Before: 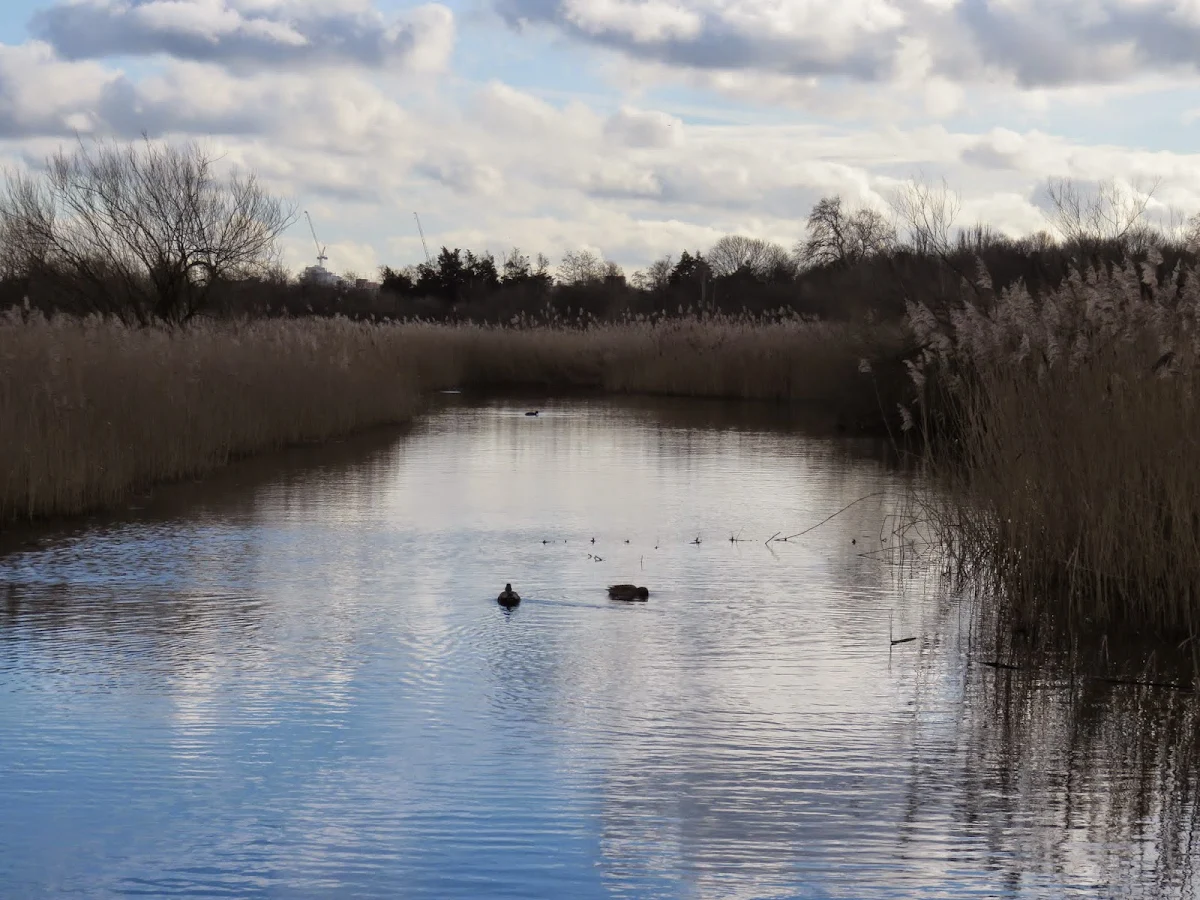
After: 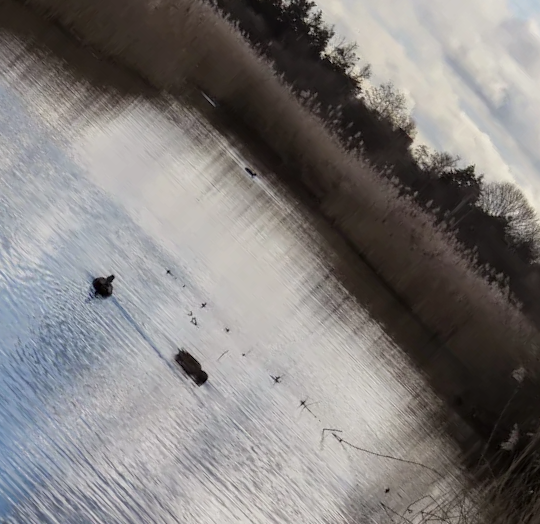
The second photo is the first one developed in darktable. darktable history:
crop and rotate: angle -45.06°, top 16.228%, right 0.973%, bottom 11.718%
local contrast: on, module defaults
